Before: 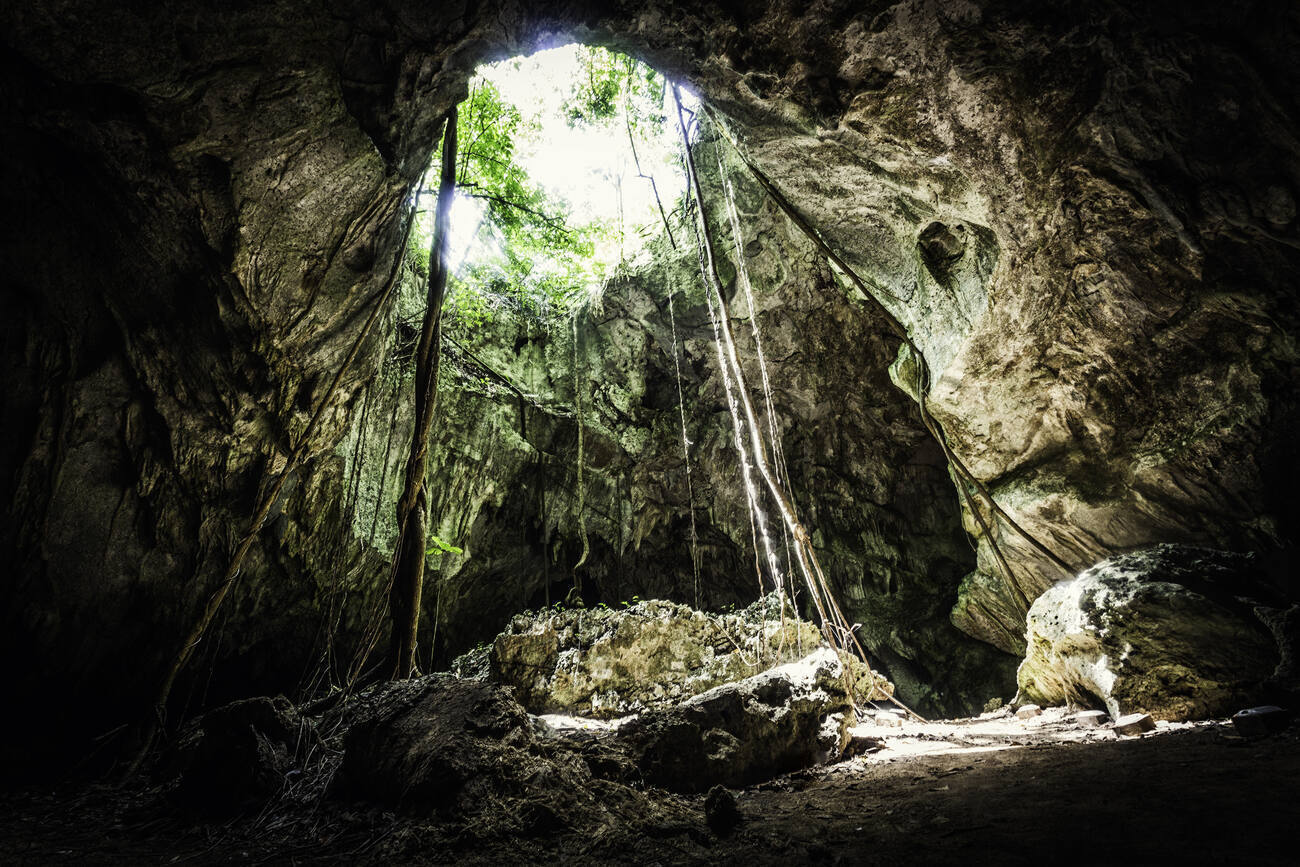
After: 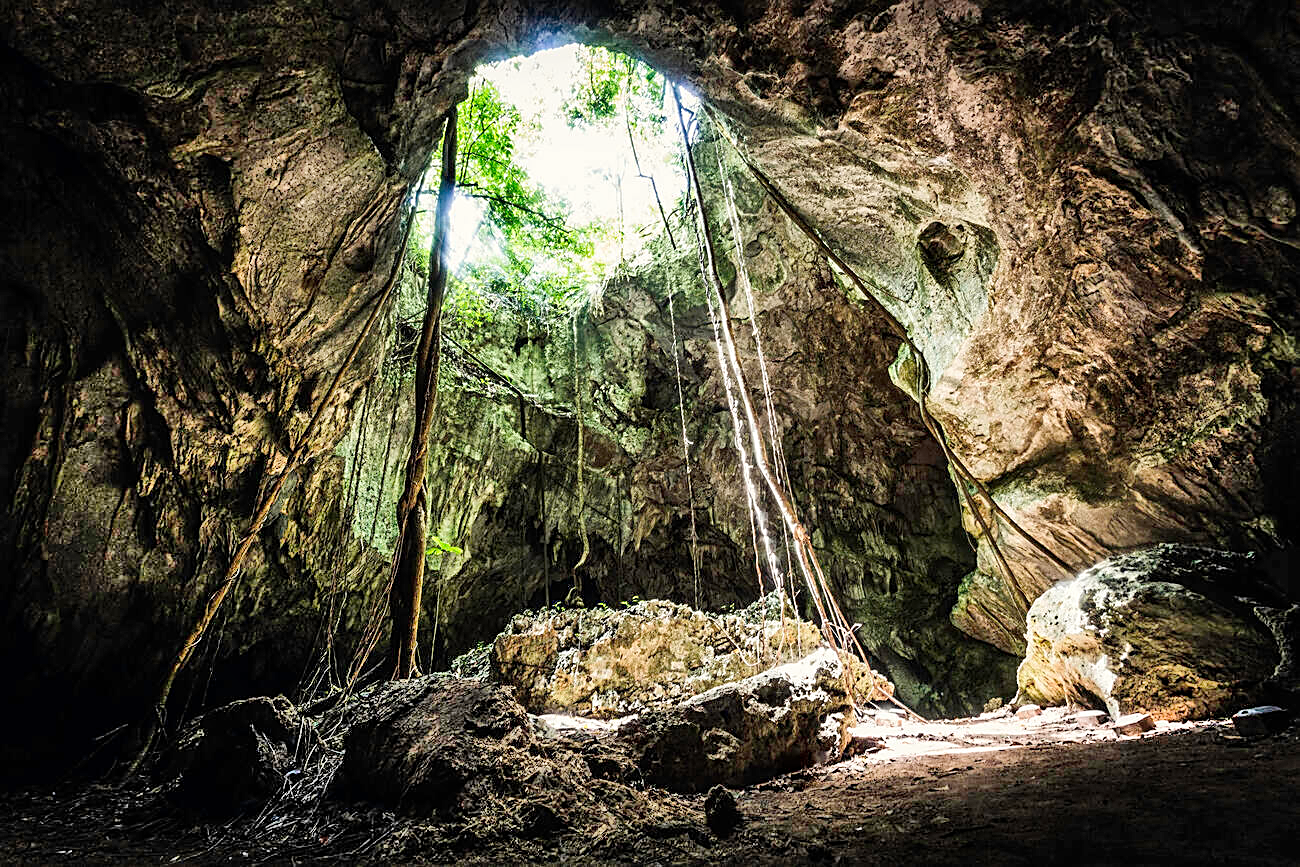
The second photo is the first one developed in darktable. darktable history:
sharpen: amount 0.576
shadows and highlights: shadows 59.71, soften with gaussian
